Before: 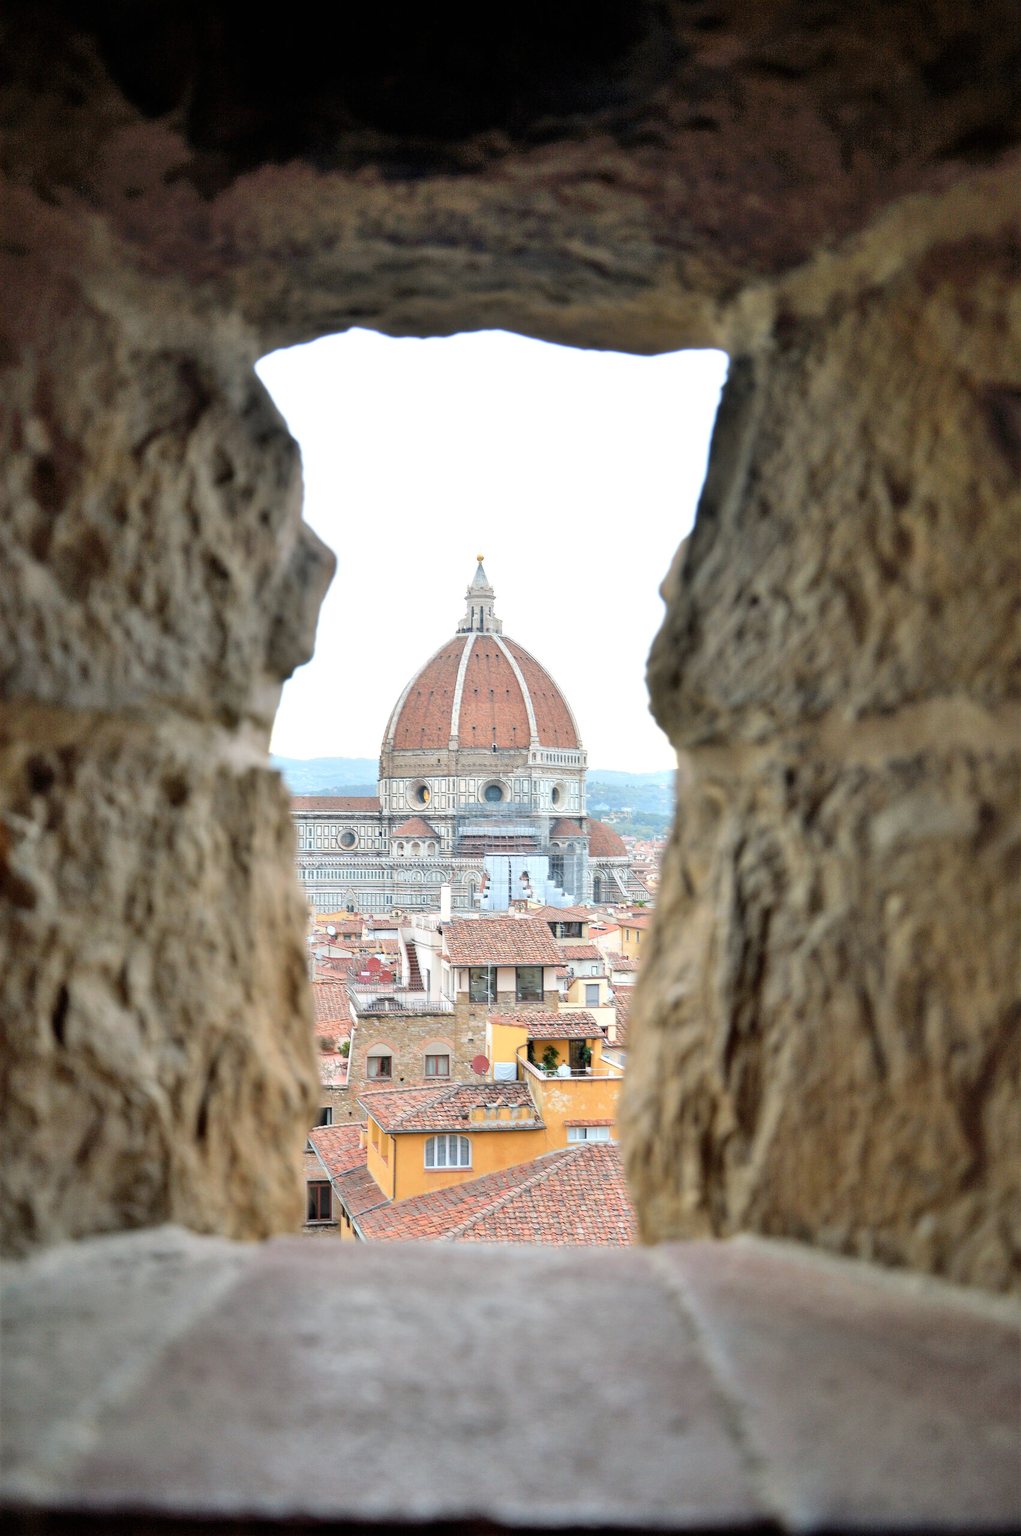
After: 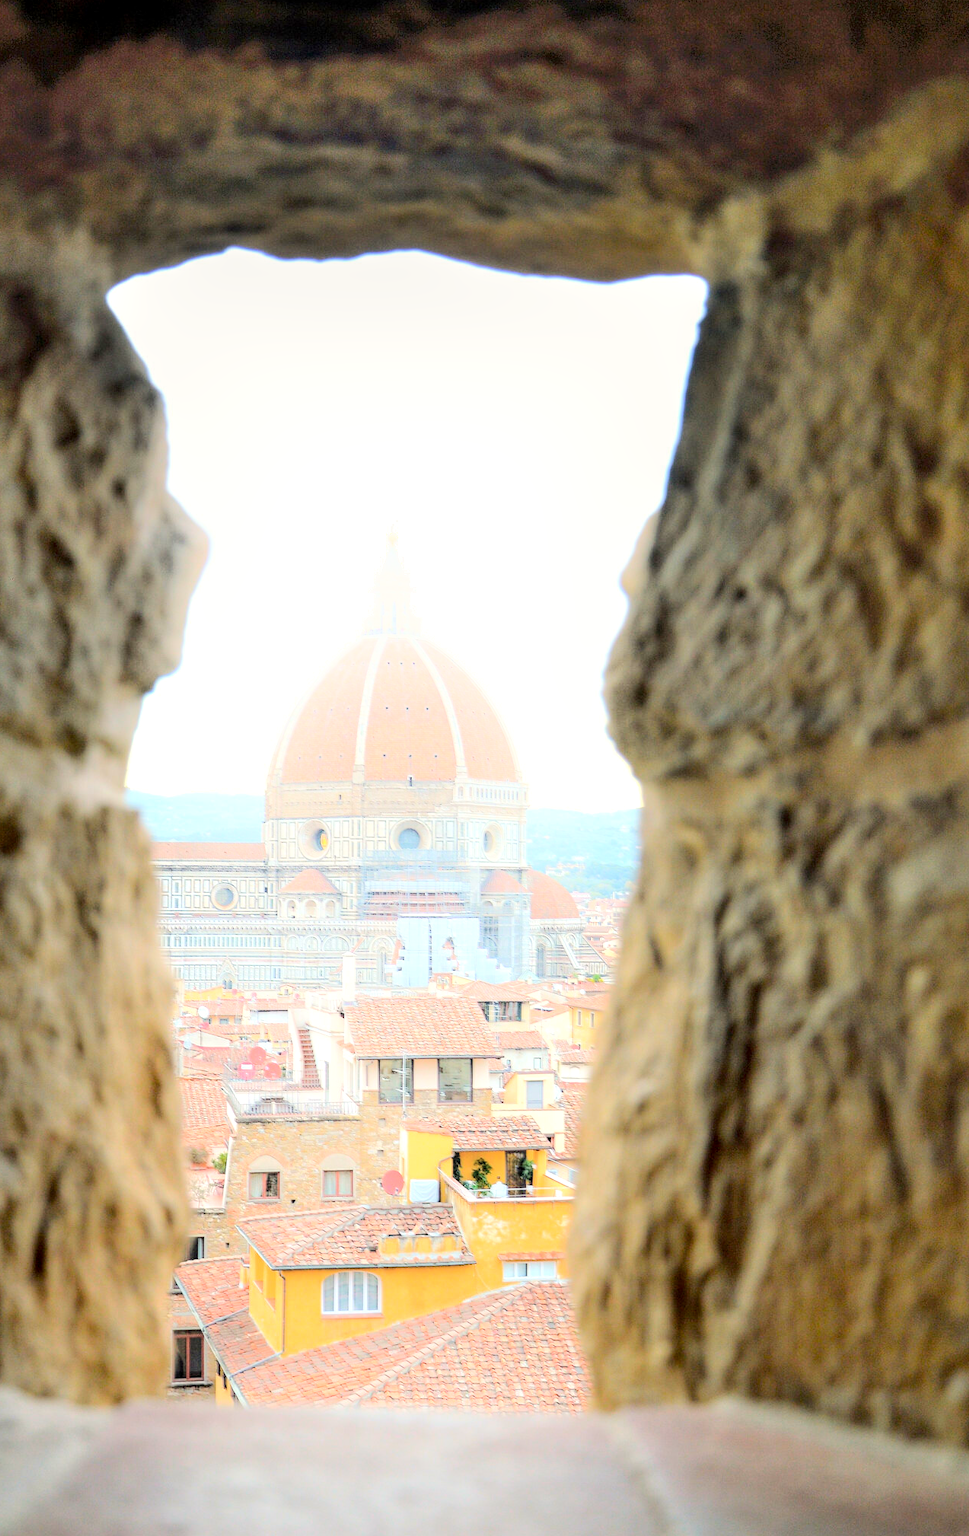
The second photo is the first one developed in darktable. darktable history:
crop: left 16.768%, top 8.653%, right 8.362%, bottom 12.485%
color correction: highlights b* 3
local contrast: on, module defaults
shadows and highlights: shadows -21.3, highlights 100, soften with gaussian
color balance rgb: perceptual saturation grading › global saturation 25%, perceptual brilliance grading › mid-tones 10%, perceptual brilliance grading › shadows 15%, global vibrance 20%
